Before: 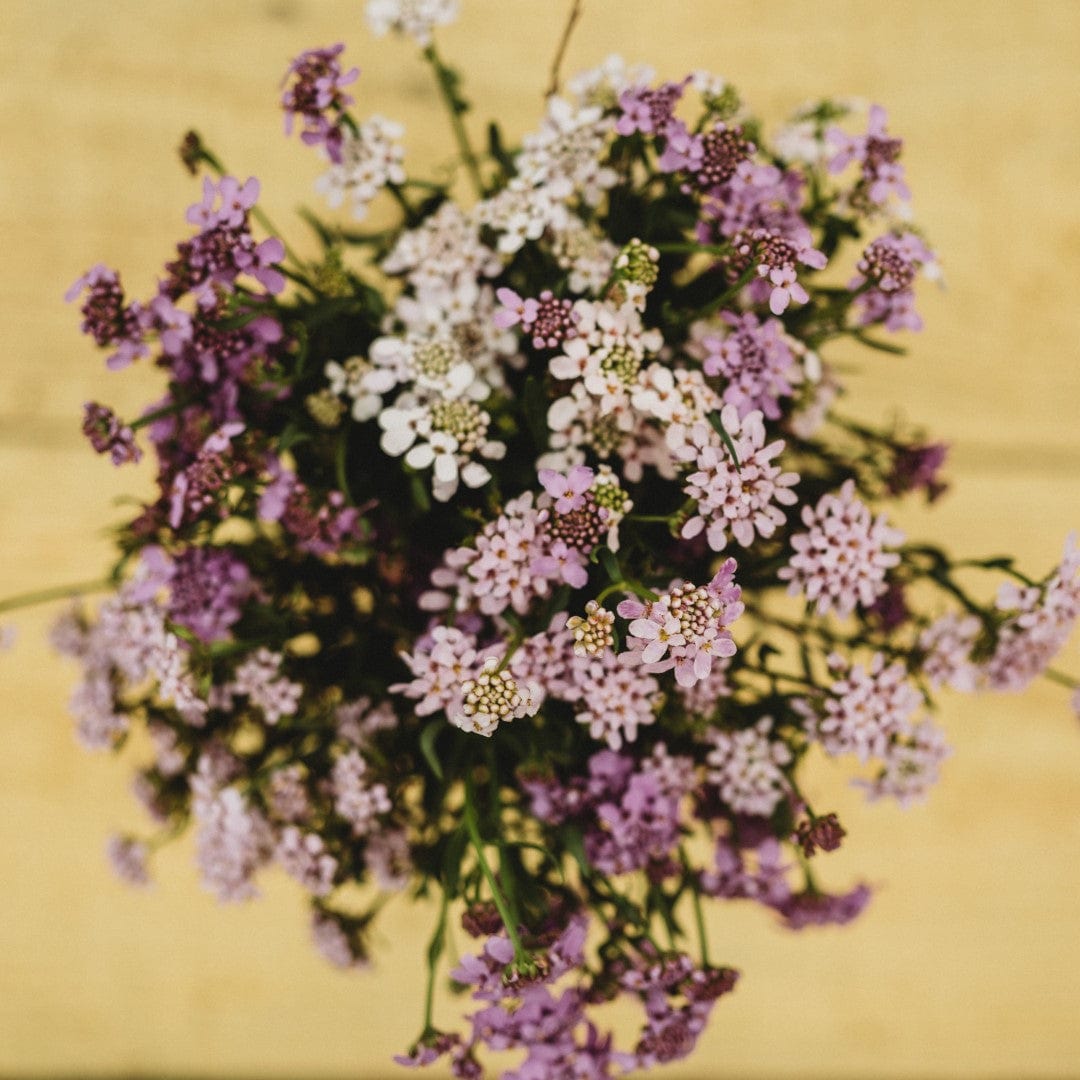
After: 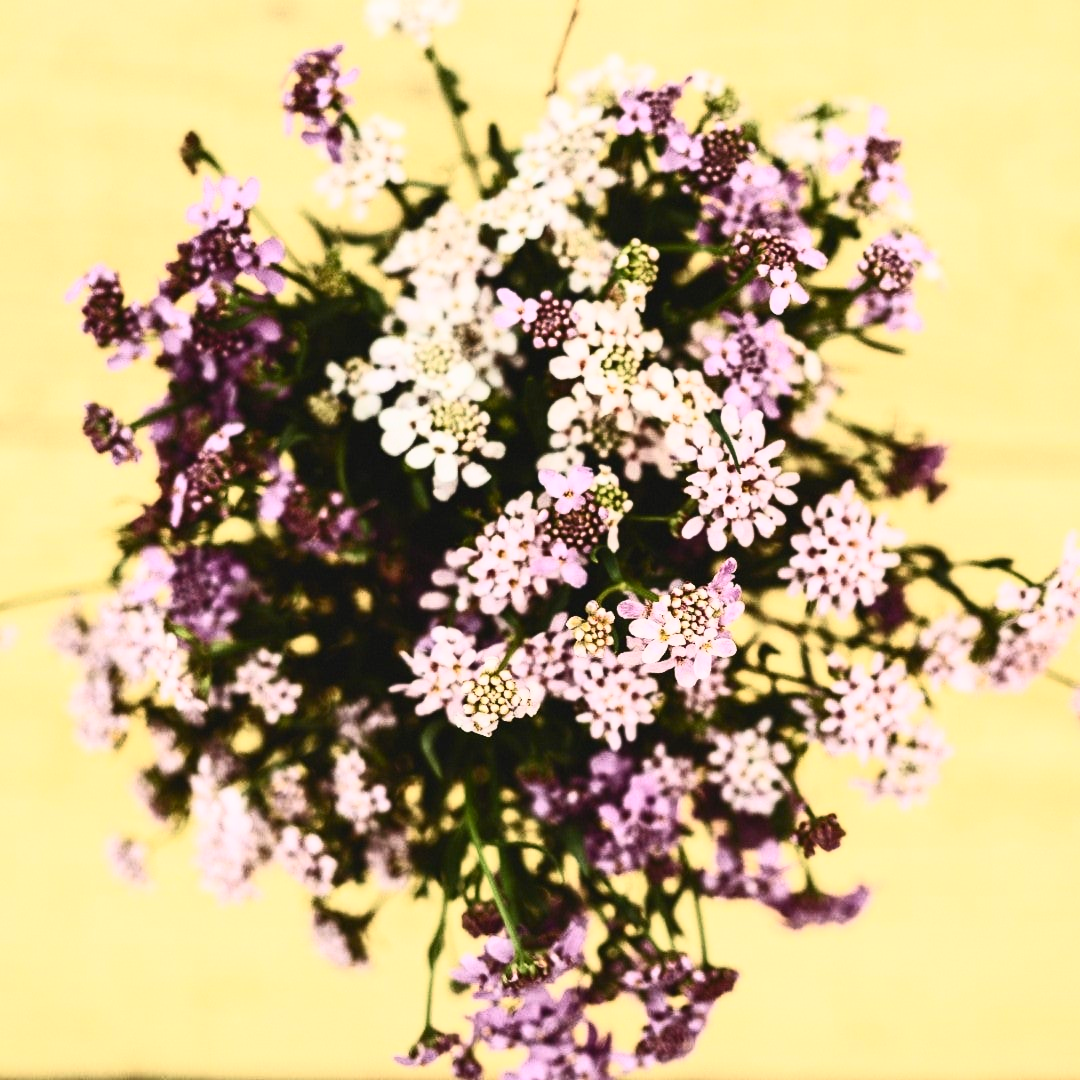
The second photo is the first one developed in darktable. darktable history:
shadows and highlights: shadows 30.82, highlights -0.166, soften with gaussian
contrast brightness saturation: contrast 0.606, brightness 0.334, saturation 0.136
